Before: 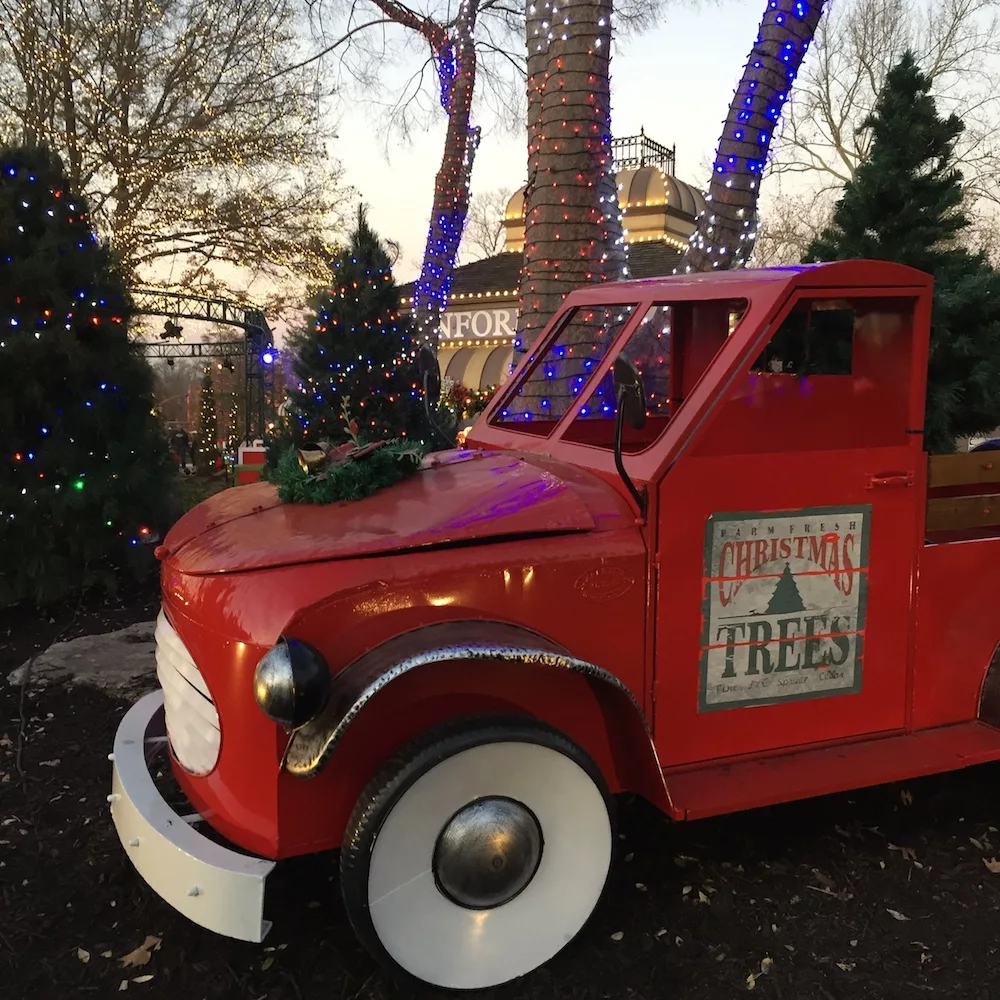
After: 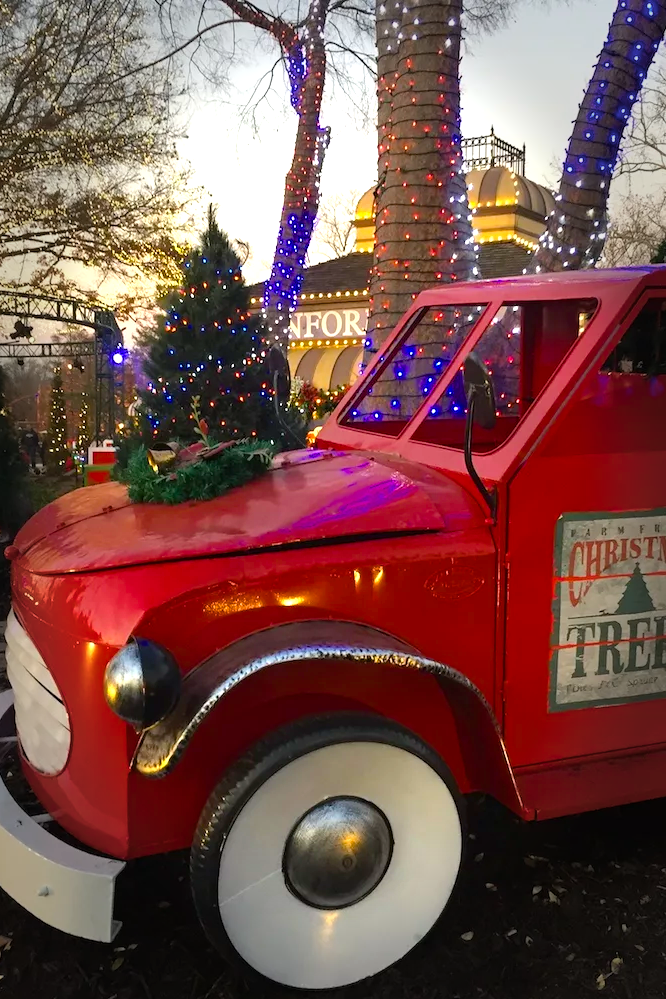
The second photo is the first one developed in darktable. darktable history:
exposure: exposure 0.7 EV, compensate highlight preservation false
color balance rgb: perceptual saturation grading › global saturation 40%, global vibrance 15%
crop and rotate: left 15.055%, right 18.278%
vignetting: fall-off start 66.7%, fall-off radius 39.74%, brightness -0.576, saturation -0.258, automatic ratio true, width/height ratio 0.671, dithering 16-bit output
